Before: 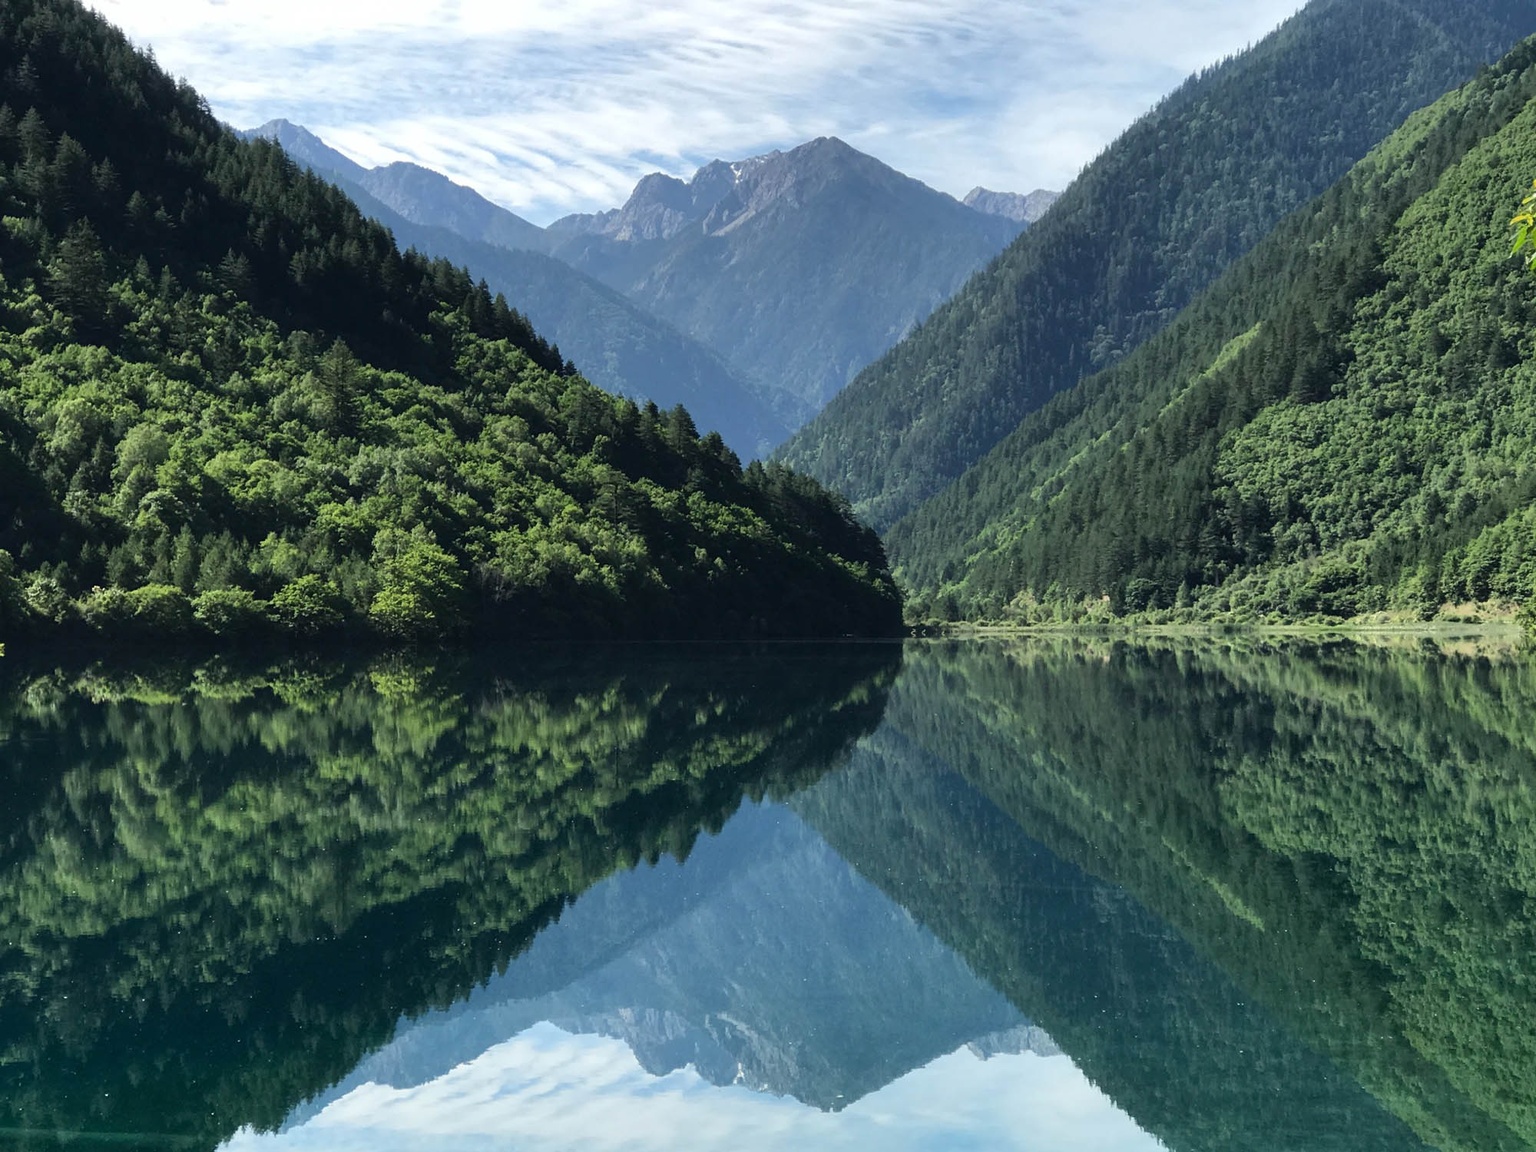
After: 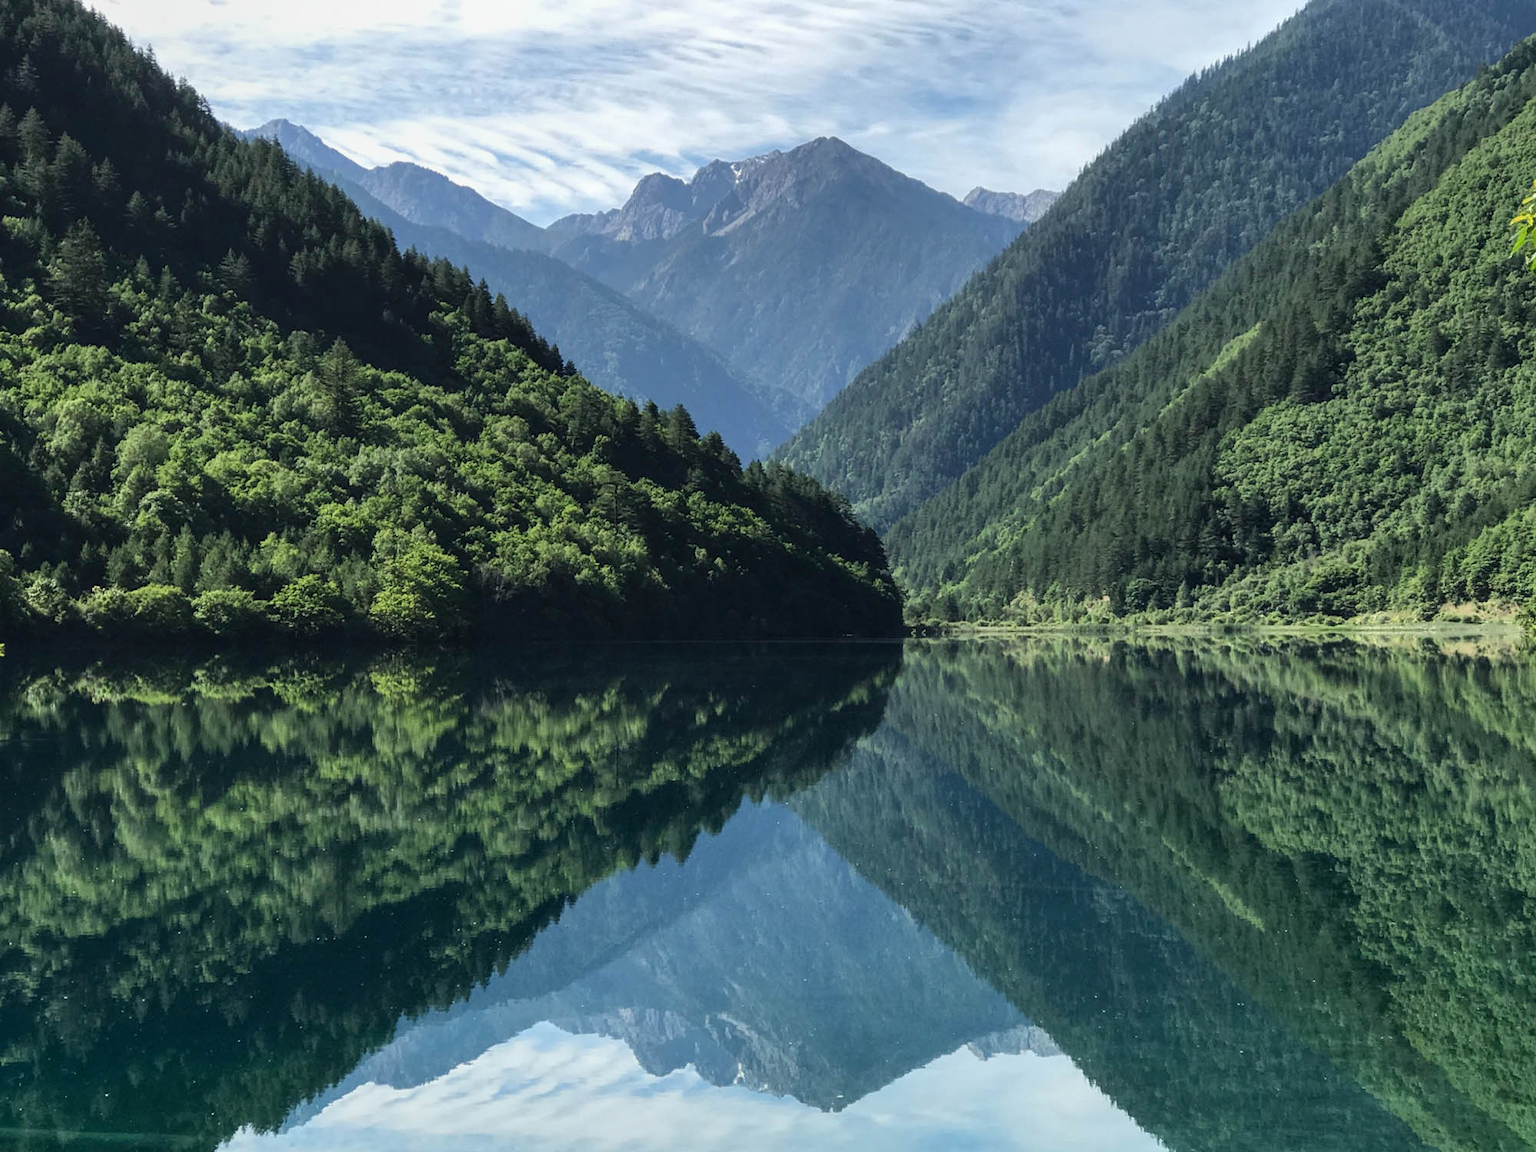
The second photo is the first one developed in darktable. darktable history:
local contrast: detail 114%
